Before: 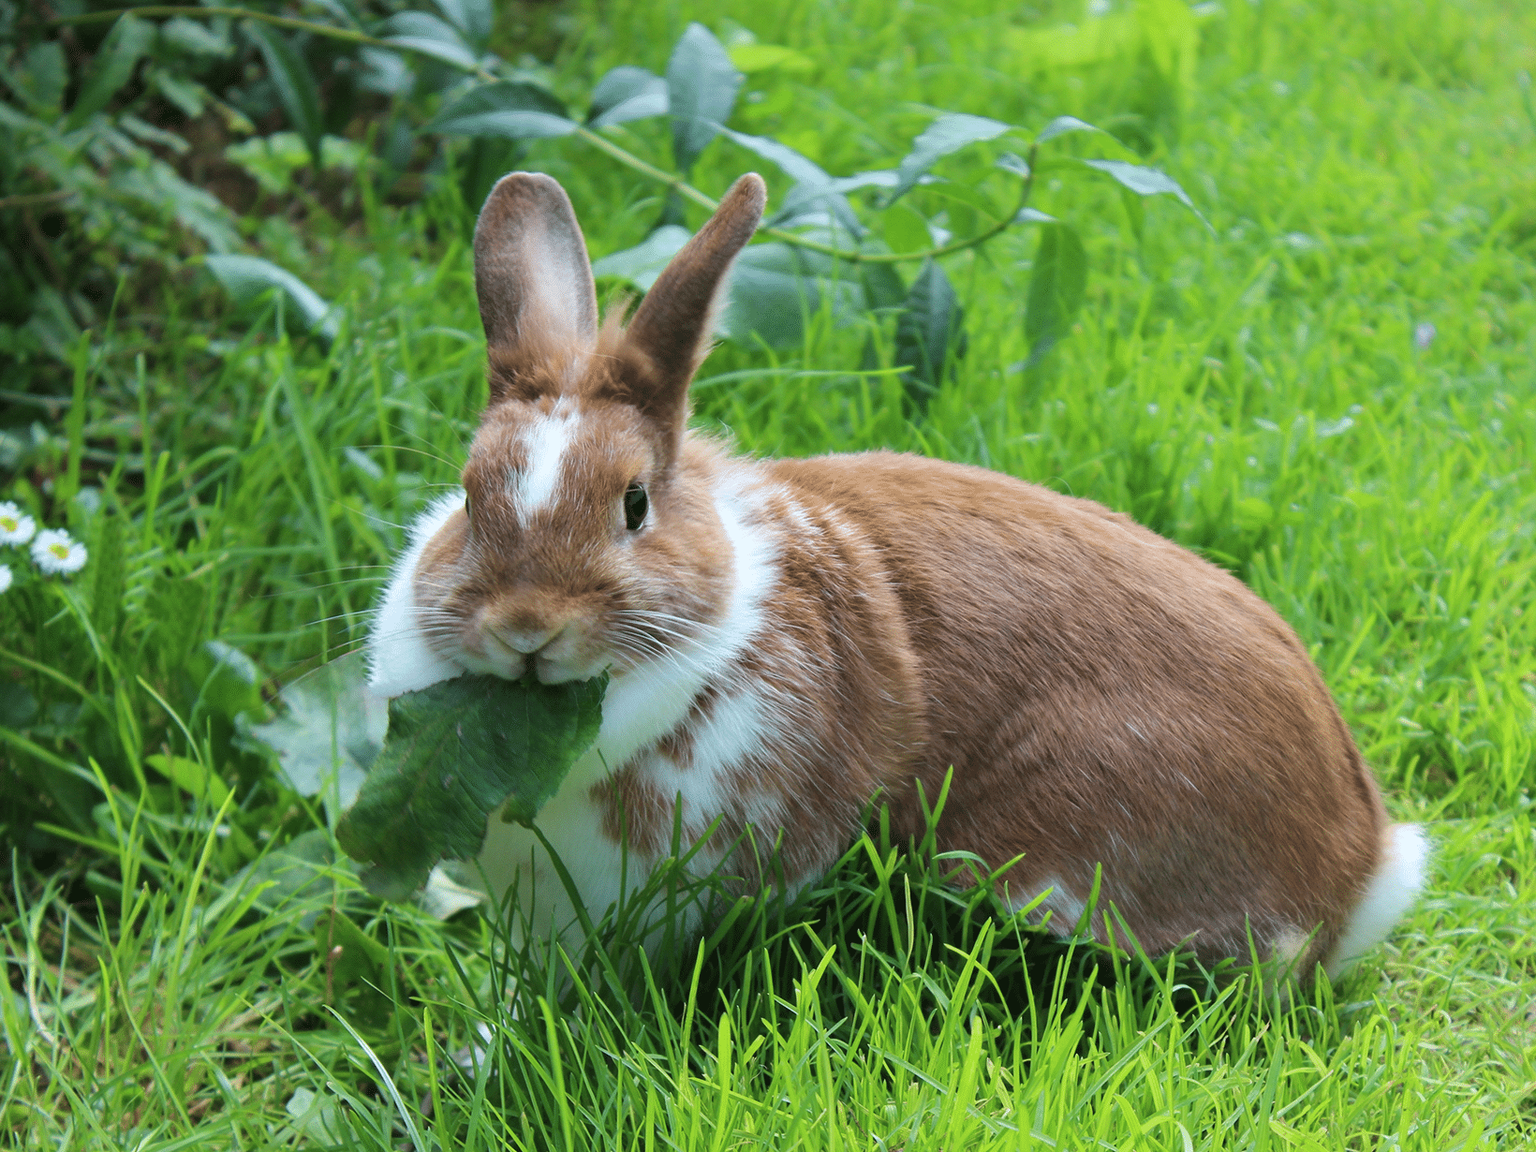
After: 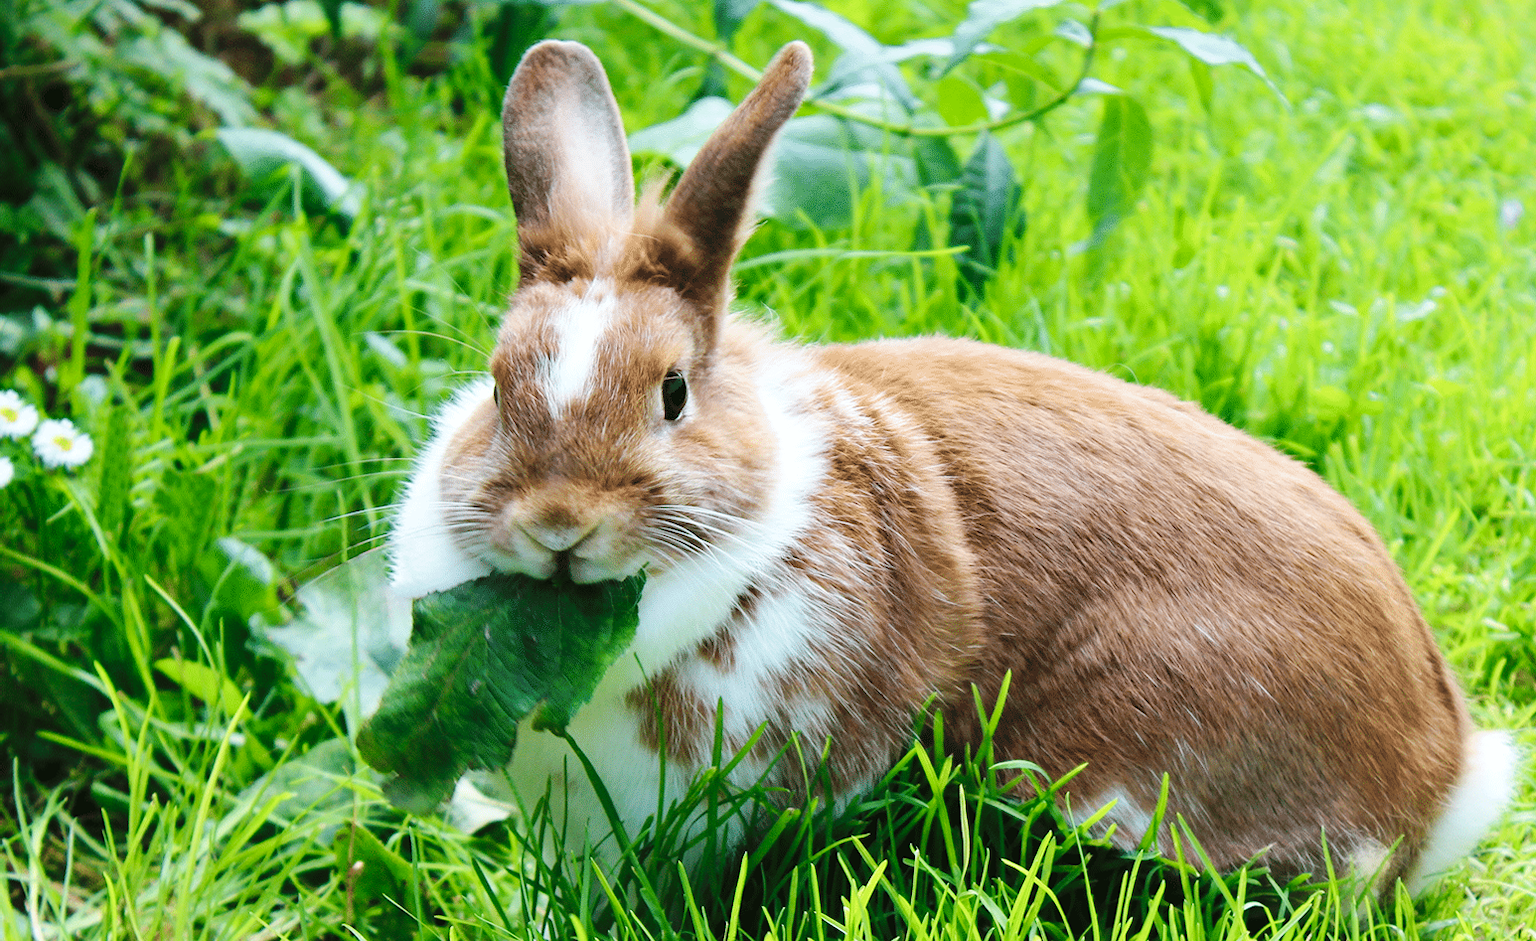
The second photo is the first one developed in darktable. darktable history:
crop and rotate: angle 0.03°, top 11.643%, right 5.651%, bottom 11.189%
white balance: emerald 1
base curve: curves: ch0 [(0, 0) (0.036, 0.025) (0.121, 0.166) (0.206, 0.329) (0.605, 0.79) (1, 1)], preserve colors none
exposure: exposure 0.2 EV, compensate highlight preservation false
